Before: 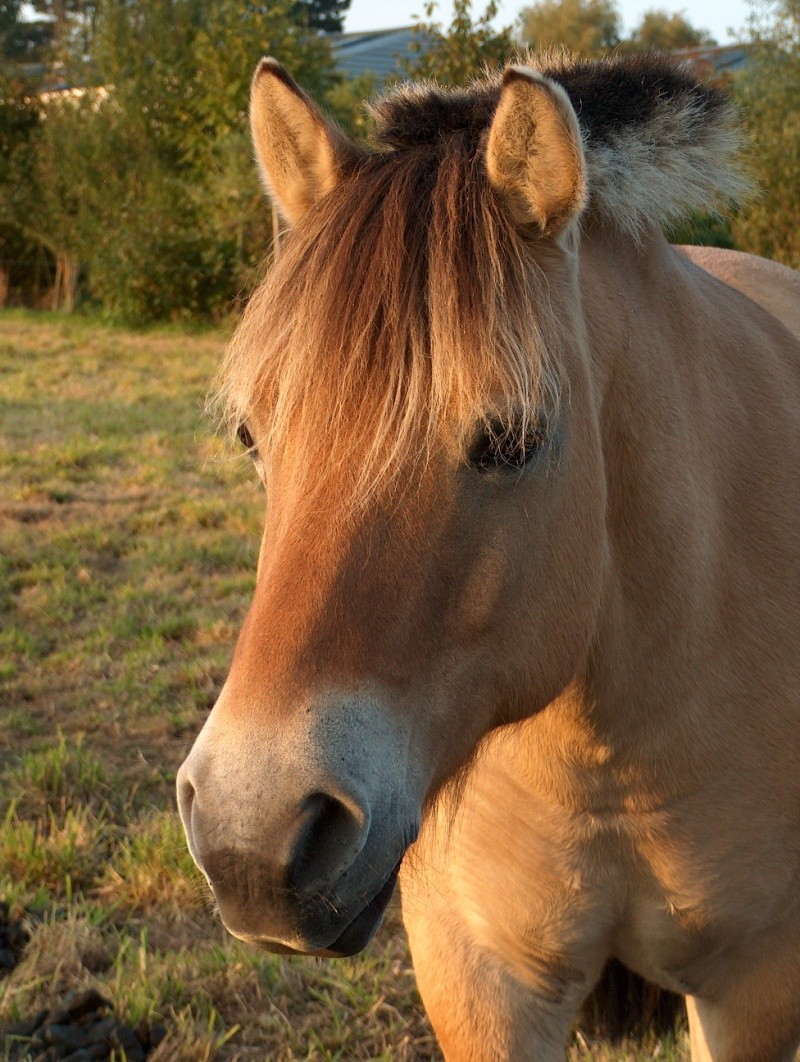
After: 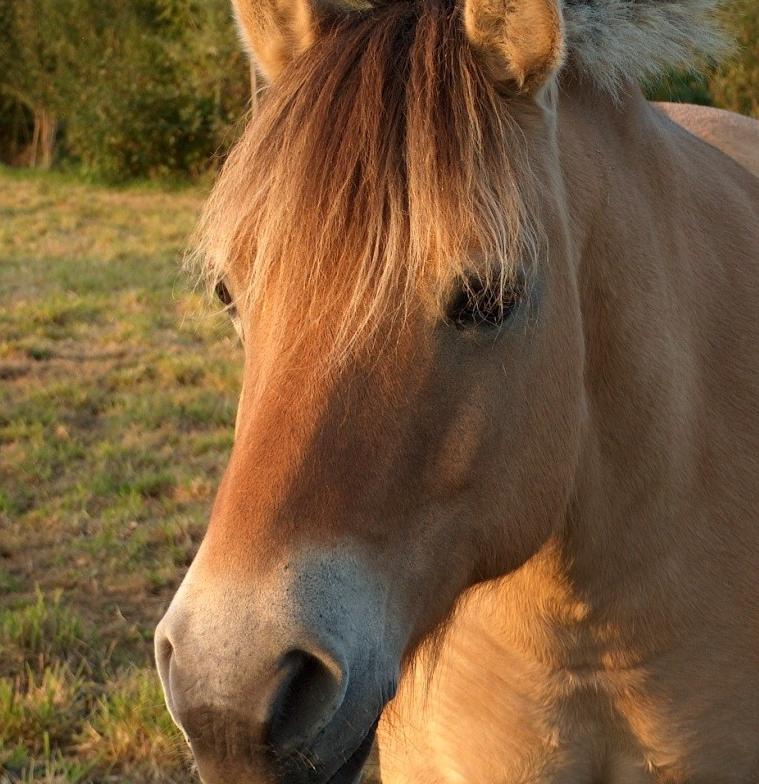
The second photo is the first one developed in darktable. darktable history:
crop and rotate: left 2.8%, top 13.505%, right 2.258%, bottom 12.651%
